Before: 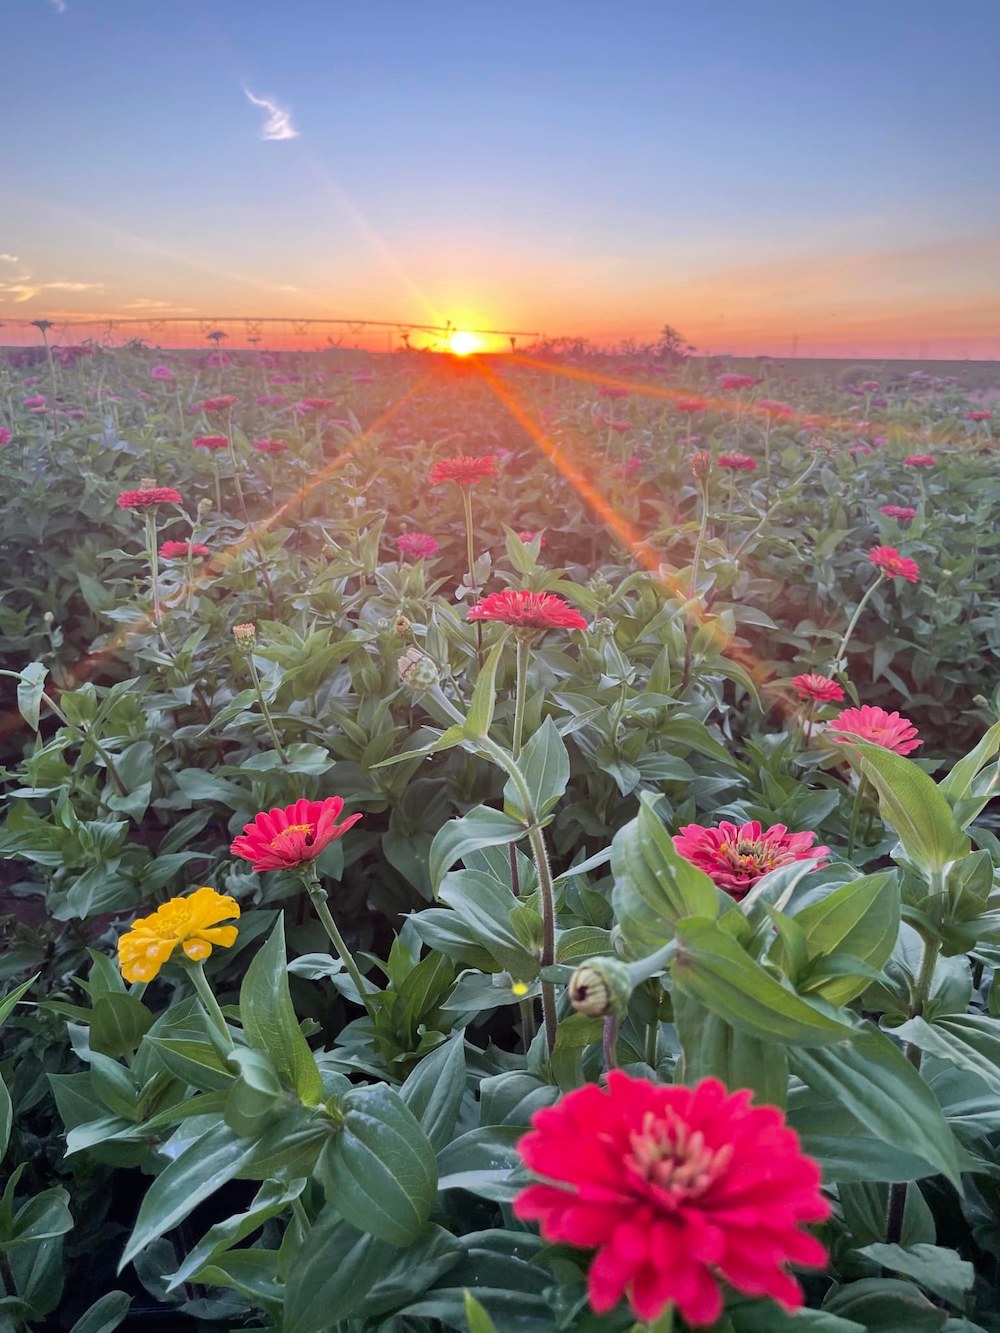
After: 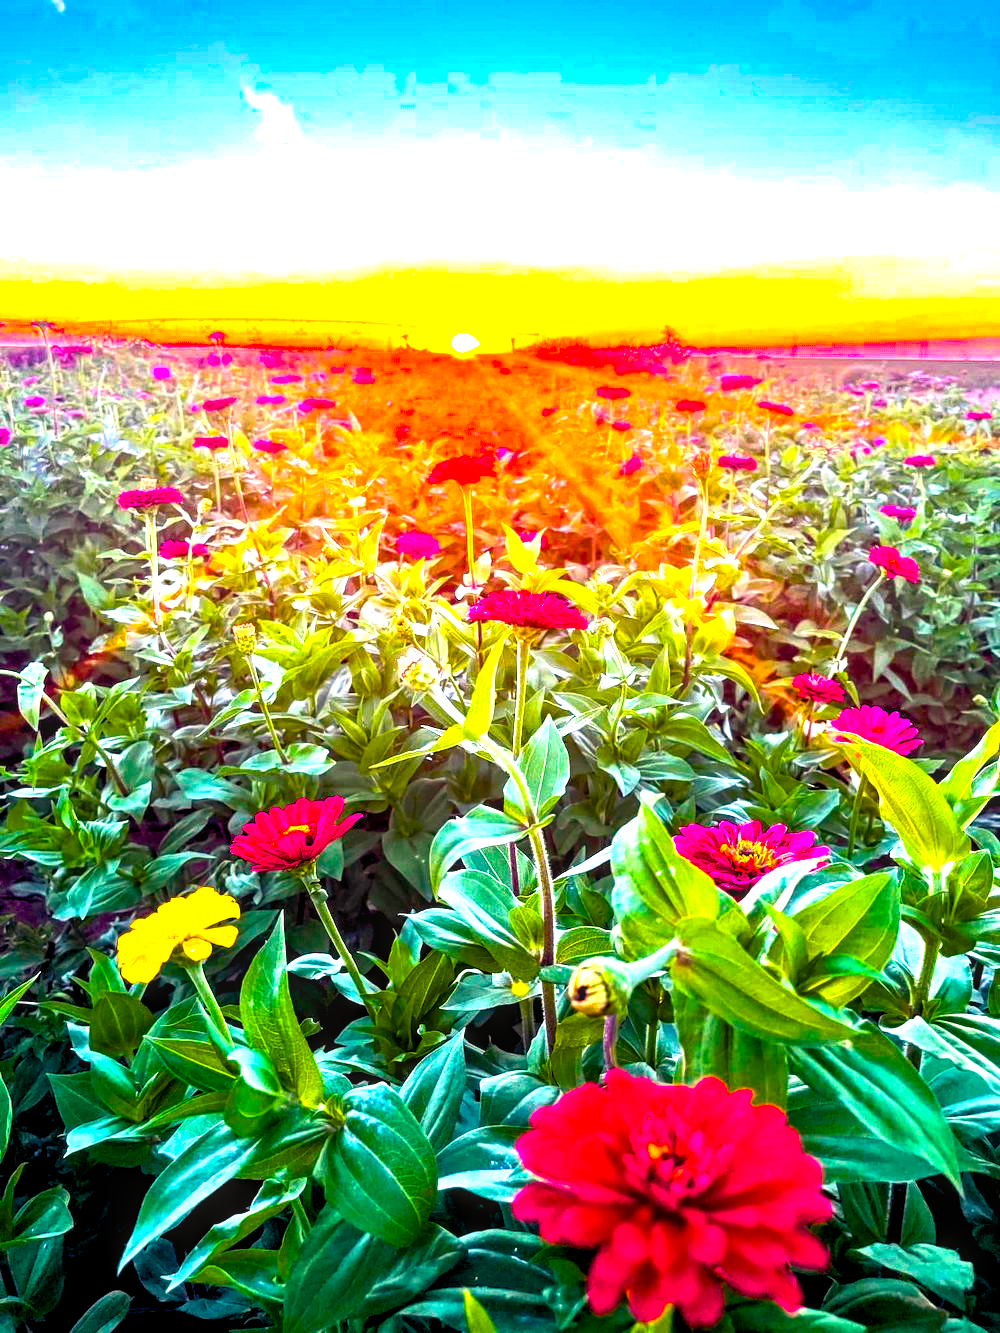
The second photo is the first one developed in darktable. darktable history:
local contrast: on, module defaults
haze removal: compatibility mode true, adaptive false
exposure: black level correction 0.007, compensate highlight preservation false
color balance rgb: linear chroma grading › global chroma 20%, perceptual saturation grading › global saturation 65%, perceptual saturation grading › highlights 60%, perceptual saturation grading › mid-tones 50%, perceptual saturation grading › shadows 50%, perceptual brilliance grading › global brilliance 30%, perceptual brilliance grading › highlights 50%, perceptual brilliance grading › mid-tones 50%, perceptual brilliance grading › shadows -22%, global vibrance 20%
color correction: highlights a* 1.39, highlights b* 17.83
